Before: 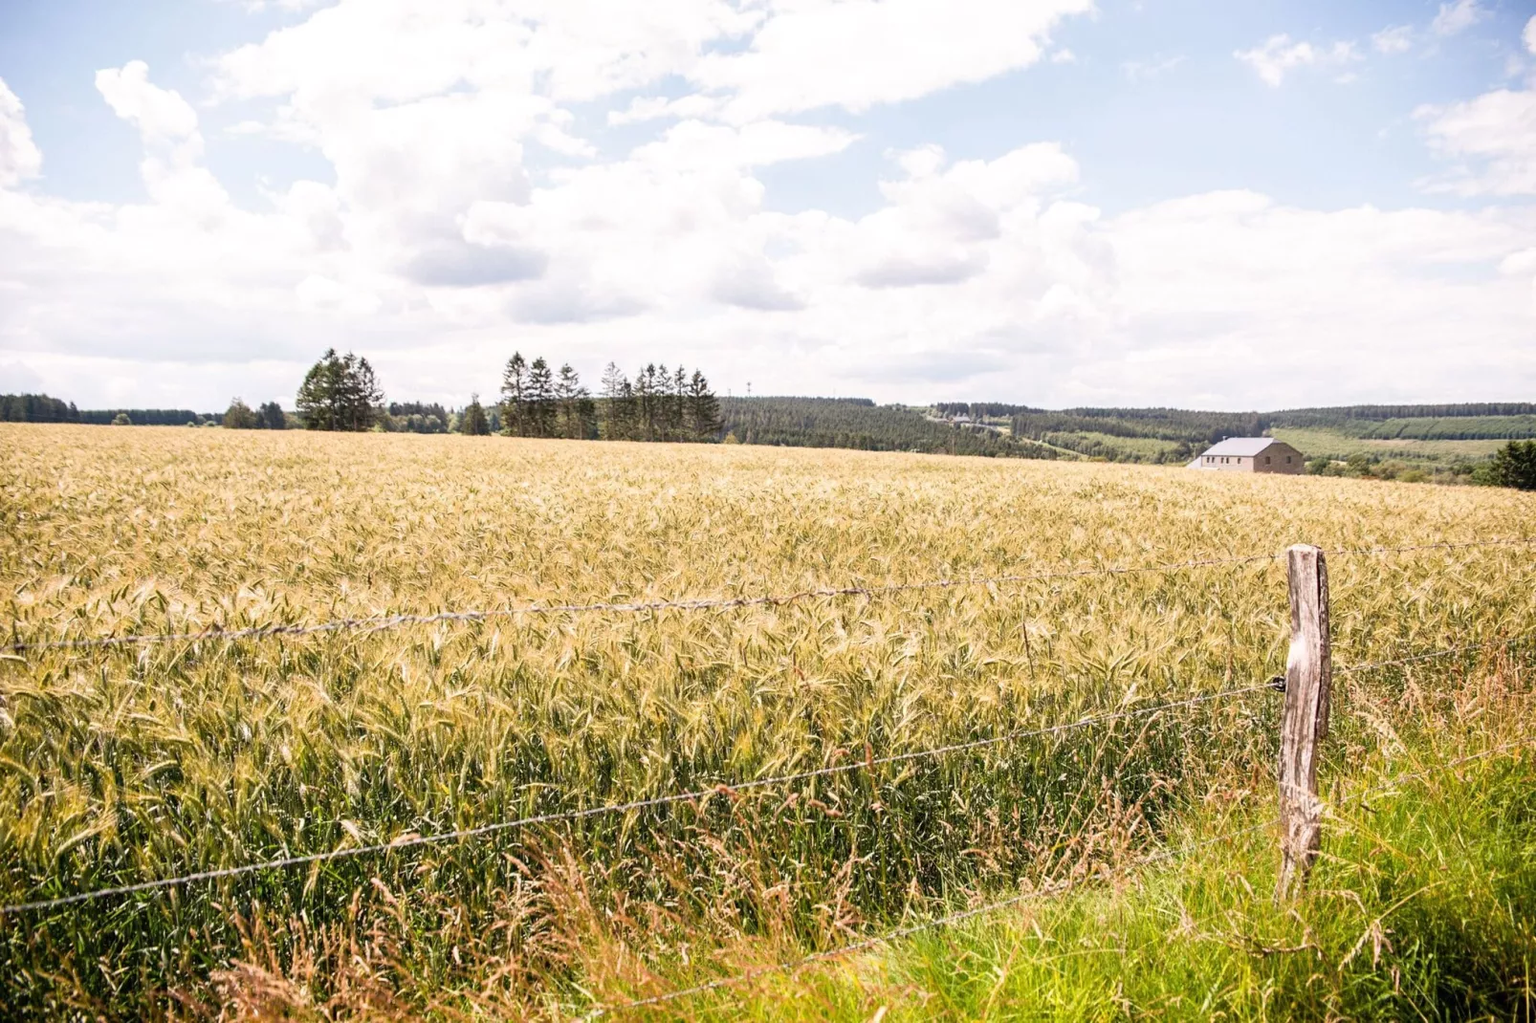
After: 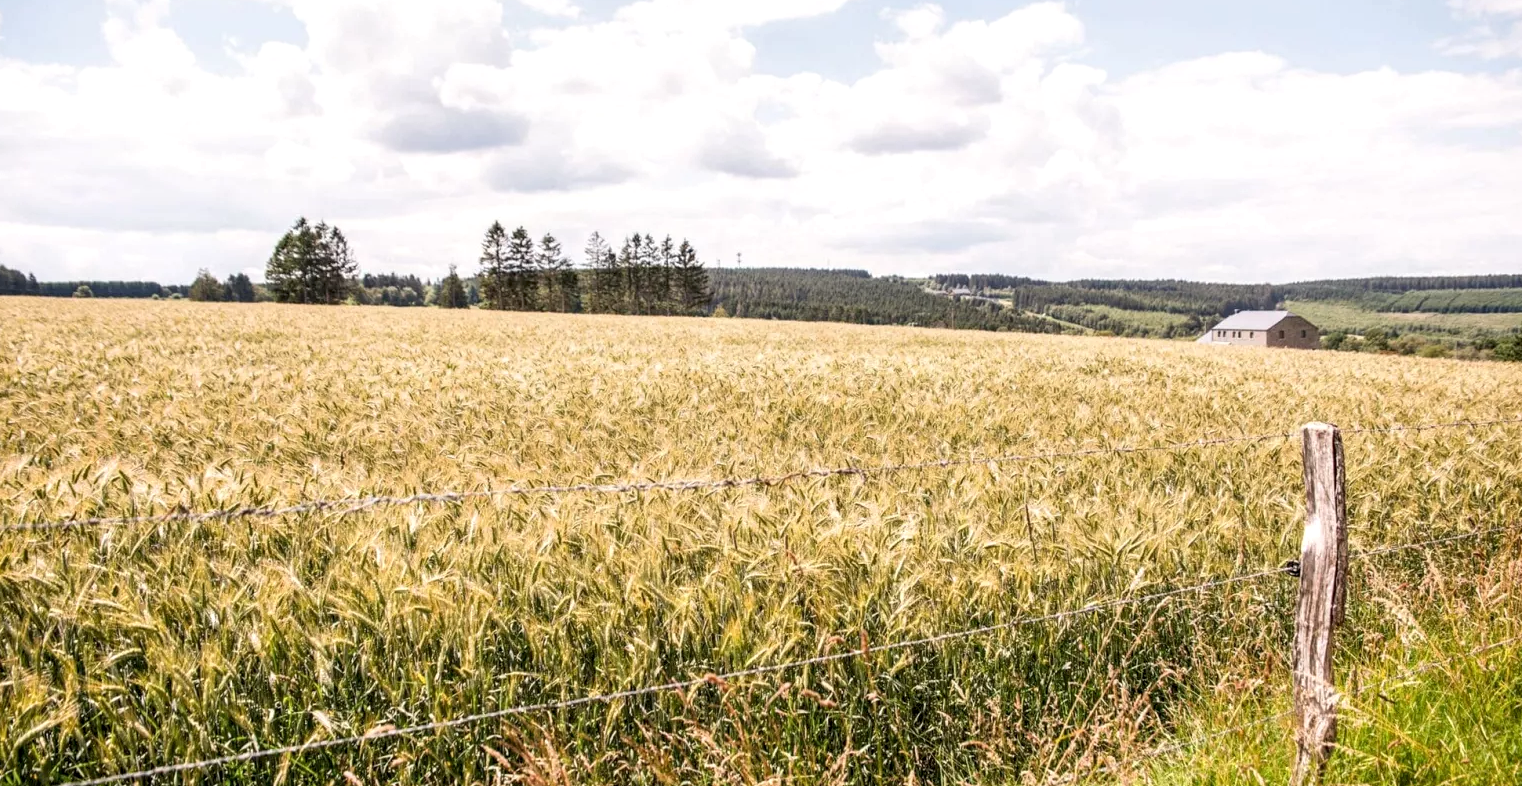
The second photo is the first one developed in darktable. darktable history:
local contrast: highlights 88%, shadows 83%
crop and rotate: left 2.834%, top 13.758%, right 2.373%, bottom 12.716%
